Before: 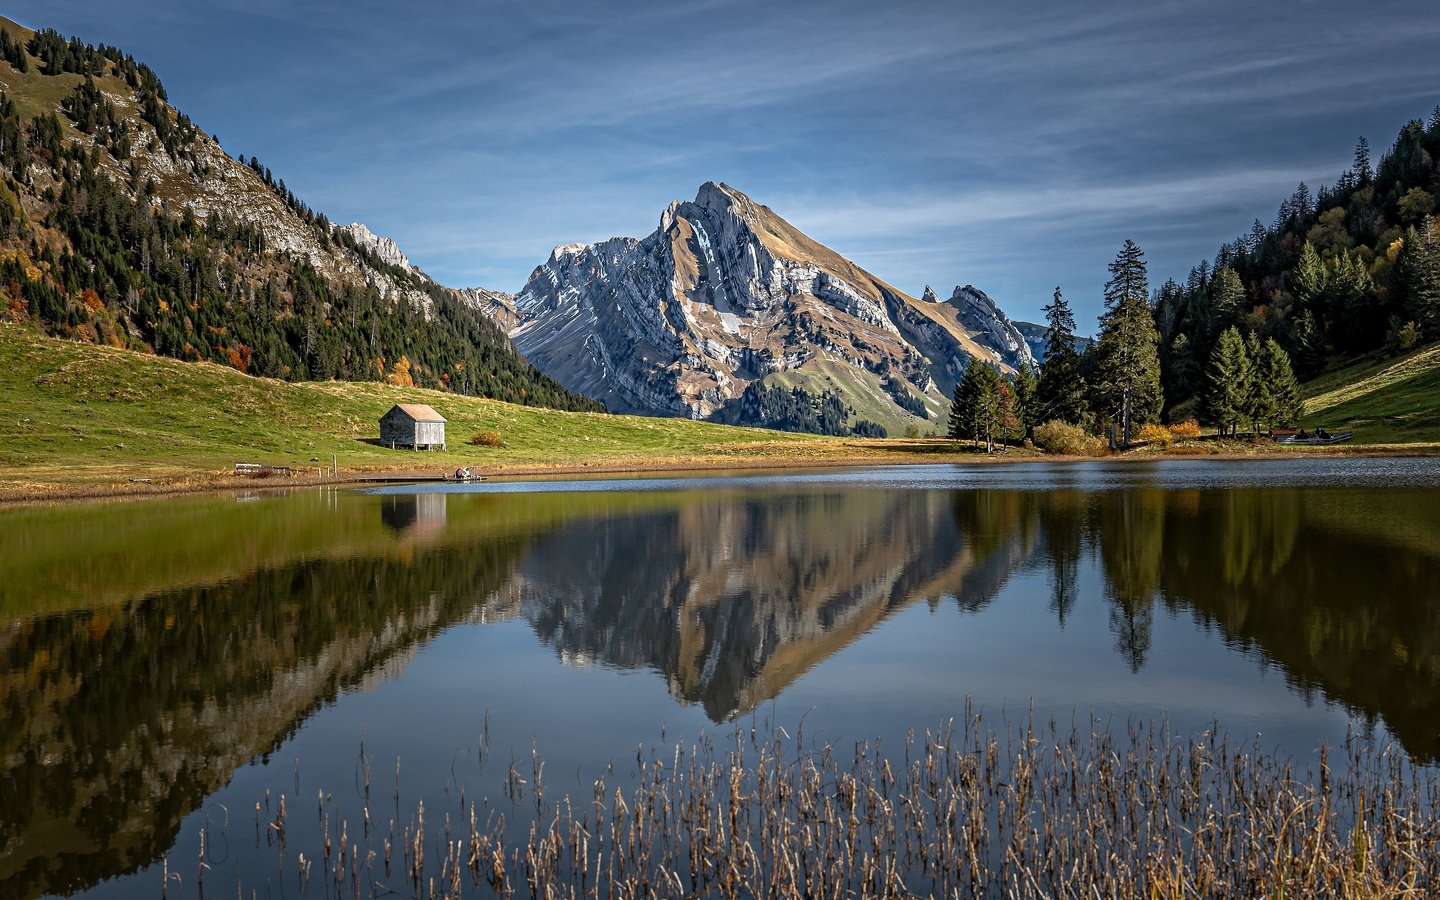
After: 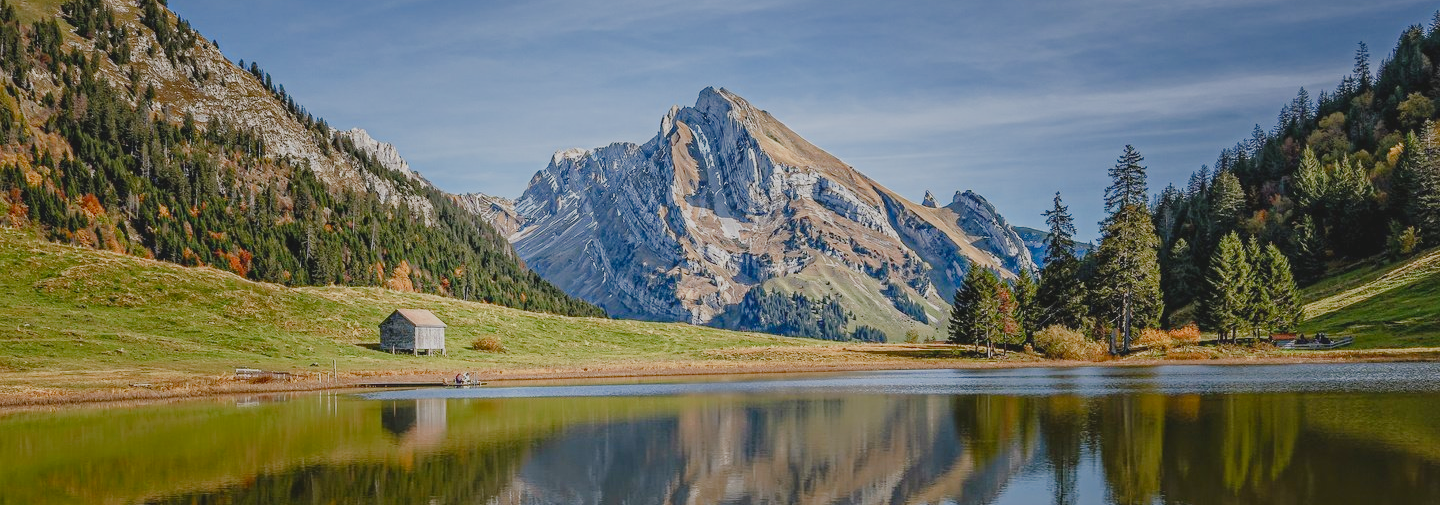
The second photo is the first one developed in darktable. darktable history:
color balance rgb: shadows lift › chroma 1%, shadows lift › hue 113°, highlights gain › chroma 0.2%, highlights gain › hue 333°, perceptual saturation grading › global saturation 20%, perceptual saturation grading › highlights -50%, perceptual saturation grading › shadows 25%, contrast -30%
filmic rgb: black relative exposure -7.65 EV, white relative exposure 4.56 EV, hardness 3.61
crop and rotate: top 10.605%, bottom 33.274%
exposure: black level correction -0.005, exposure 0.622 EV, compensate highlight preservation false
local contrast: highlights 100%, shadows 100%, detail 120%, midtone range 0.2
